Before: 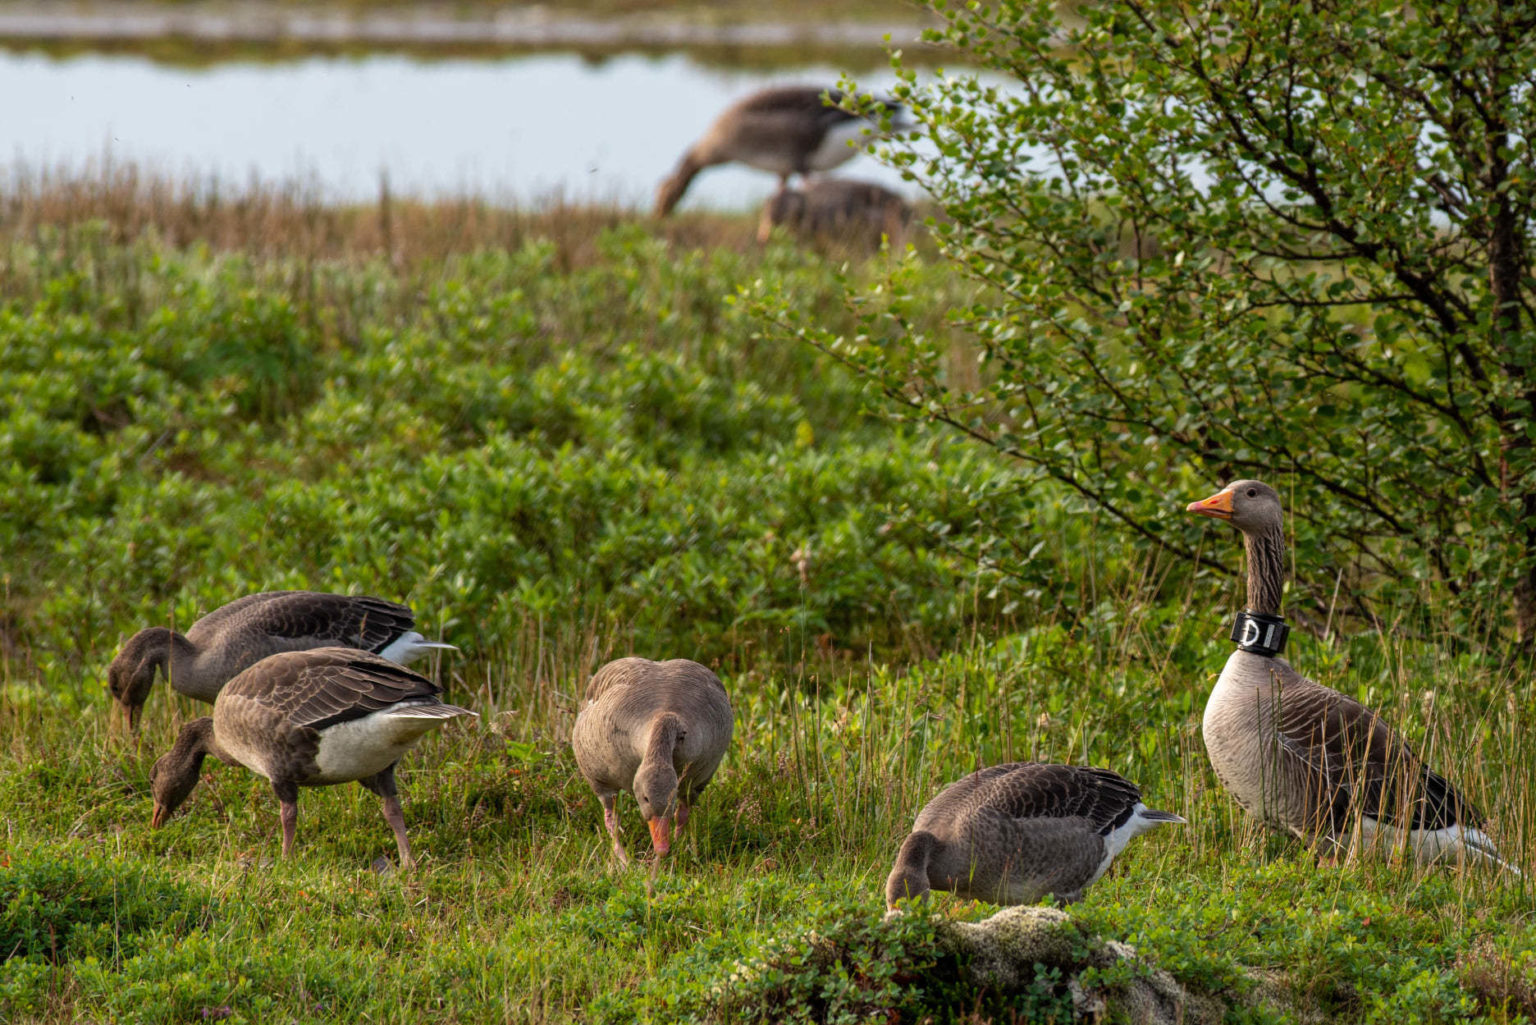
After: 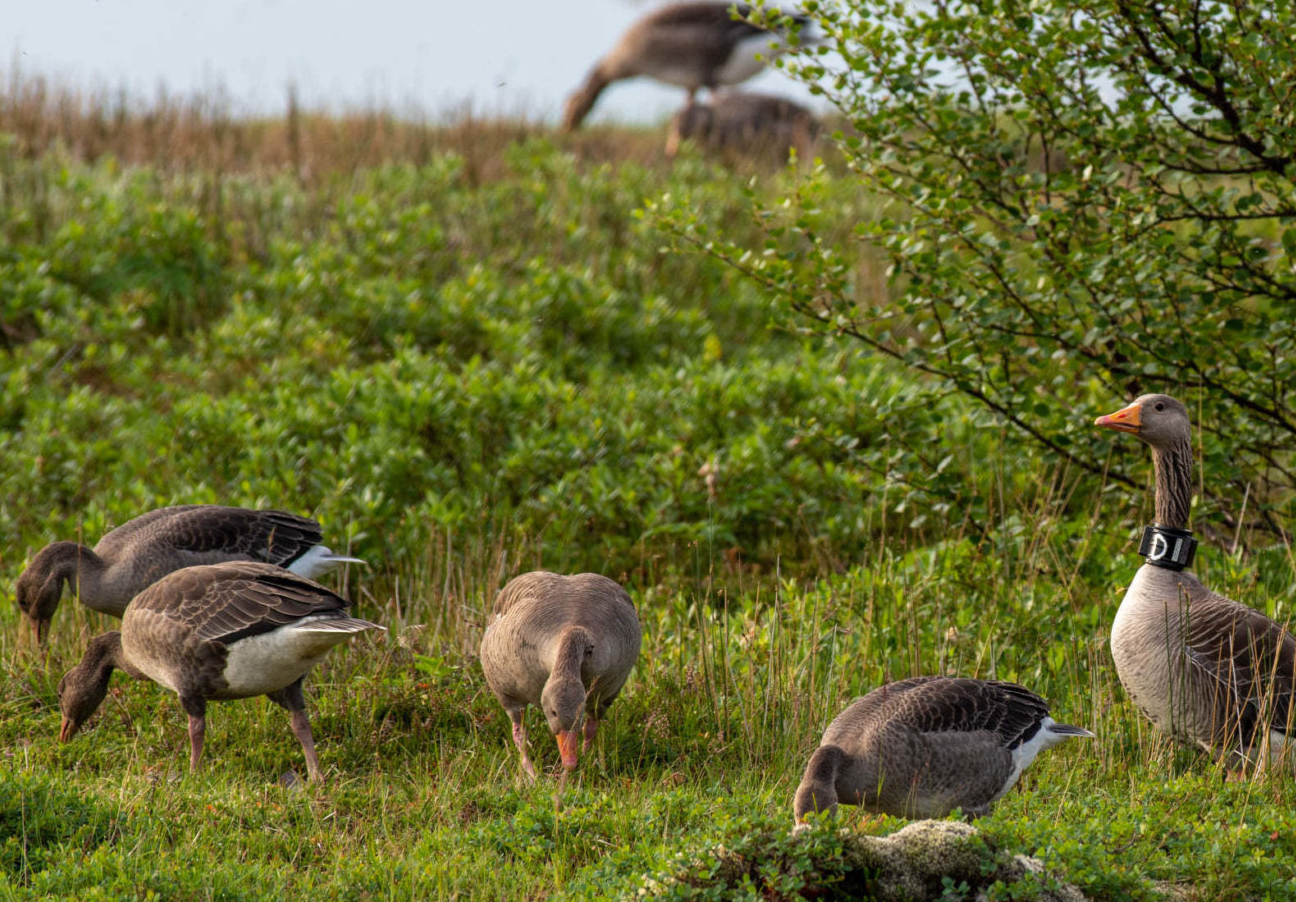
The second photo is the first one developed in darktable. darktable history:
crop: left 6.036%, top 8.399%, right 9.543%, bottom 3.529%
